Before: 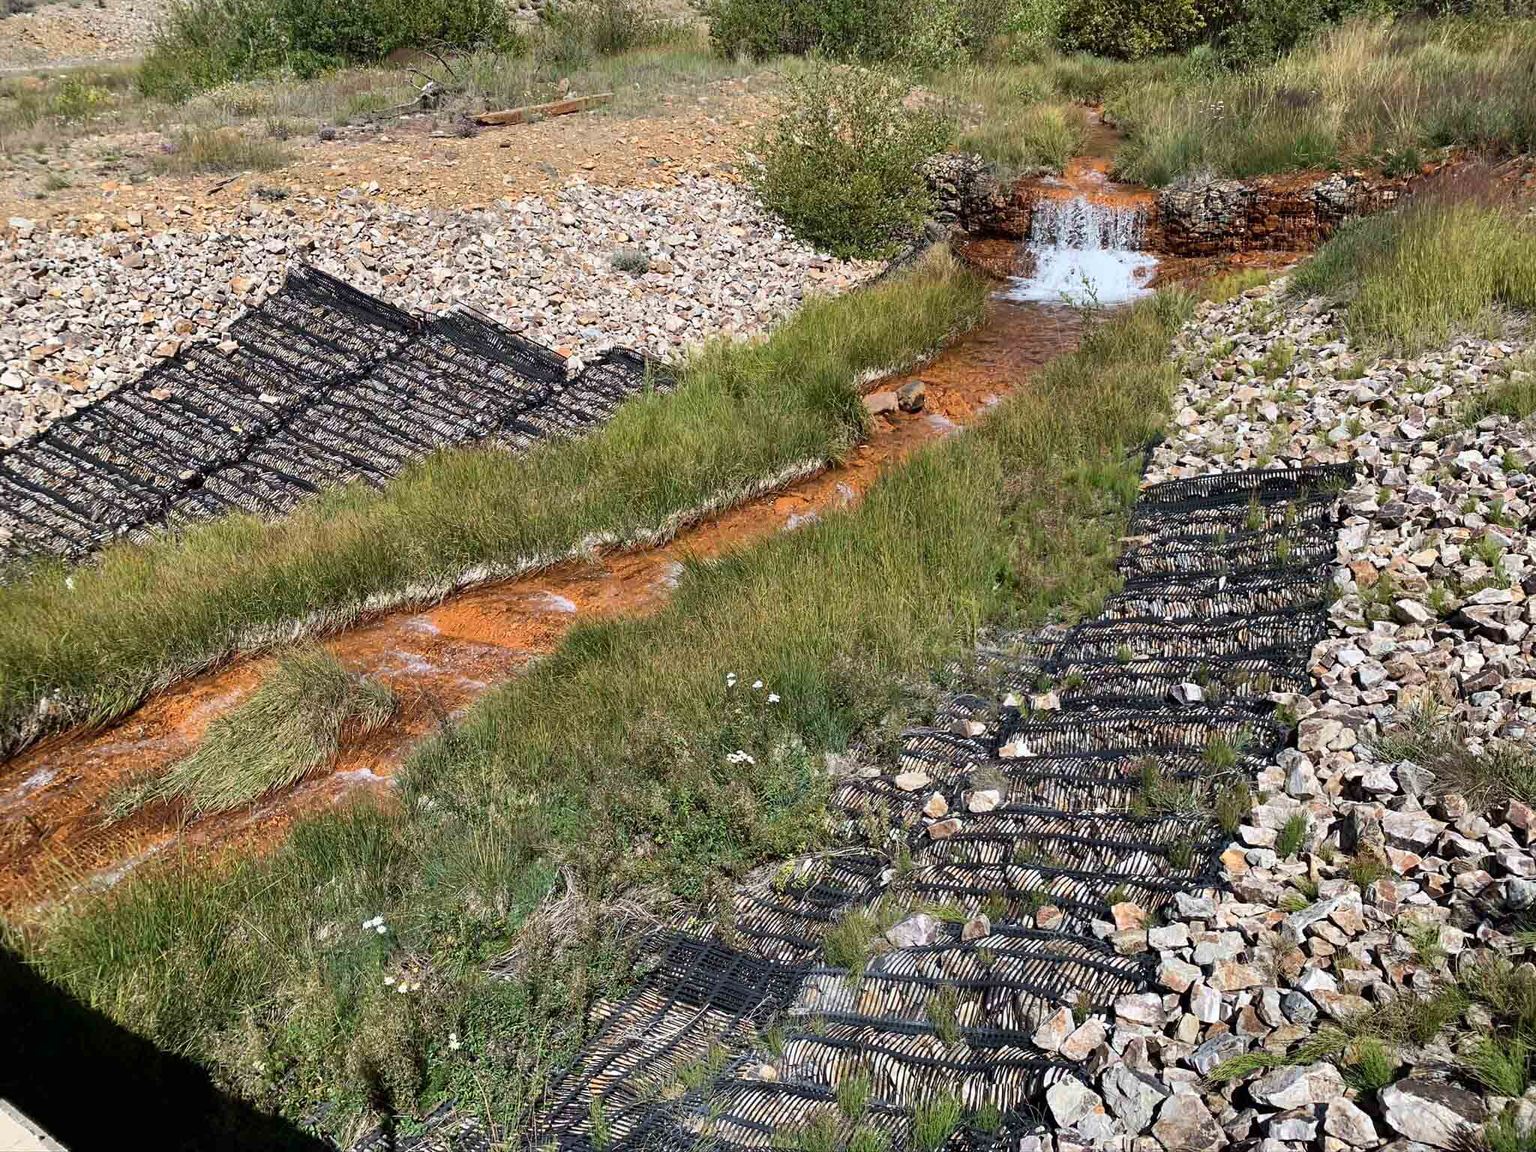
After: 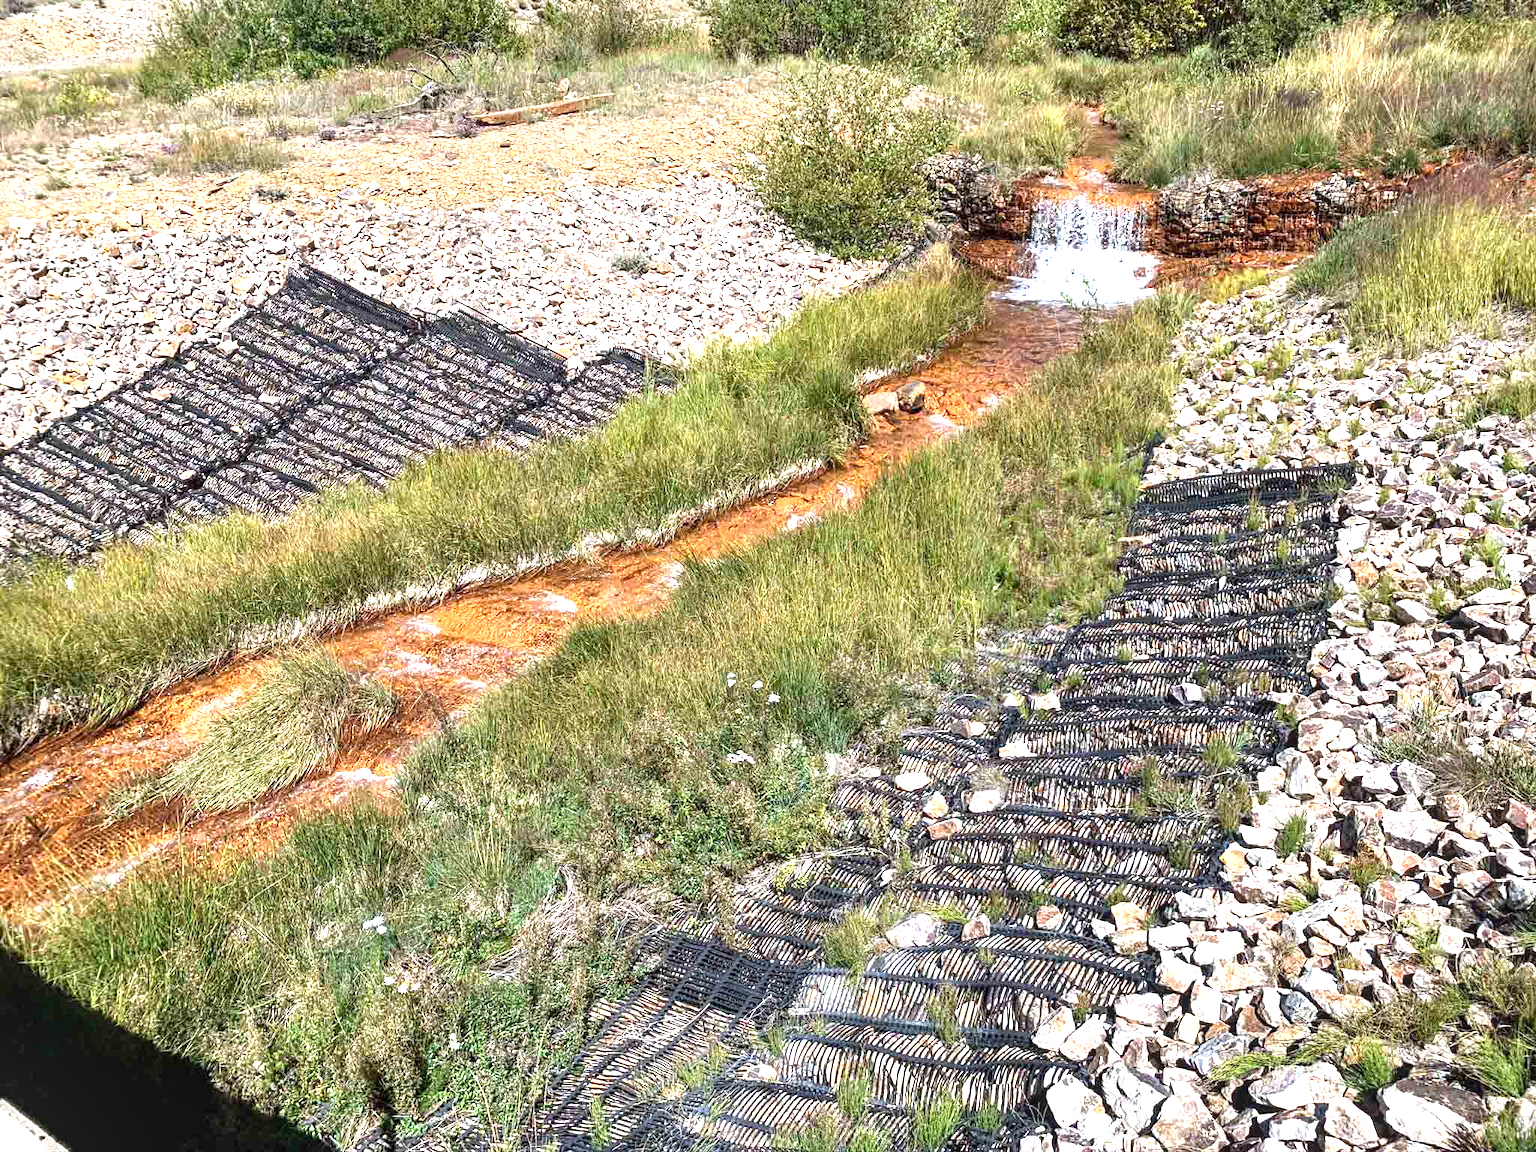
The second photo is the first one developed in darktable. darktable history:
white balance: red 1.004, blue 1.024
grain: coarseness 0.09 ISO
local contrast: on, module defaults
exposure: black level correction 0, exposure 1.198 EV, compensate exposure bias true, compensate highlight preservation false
